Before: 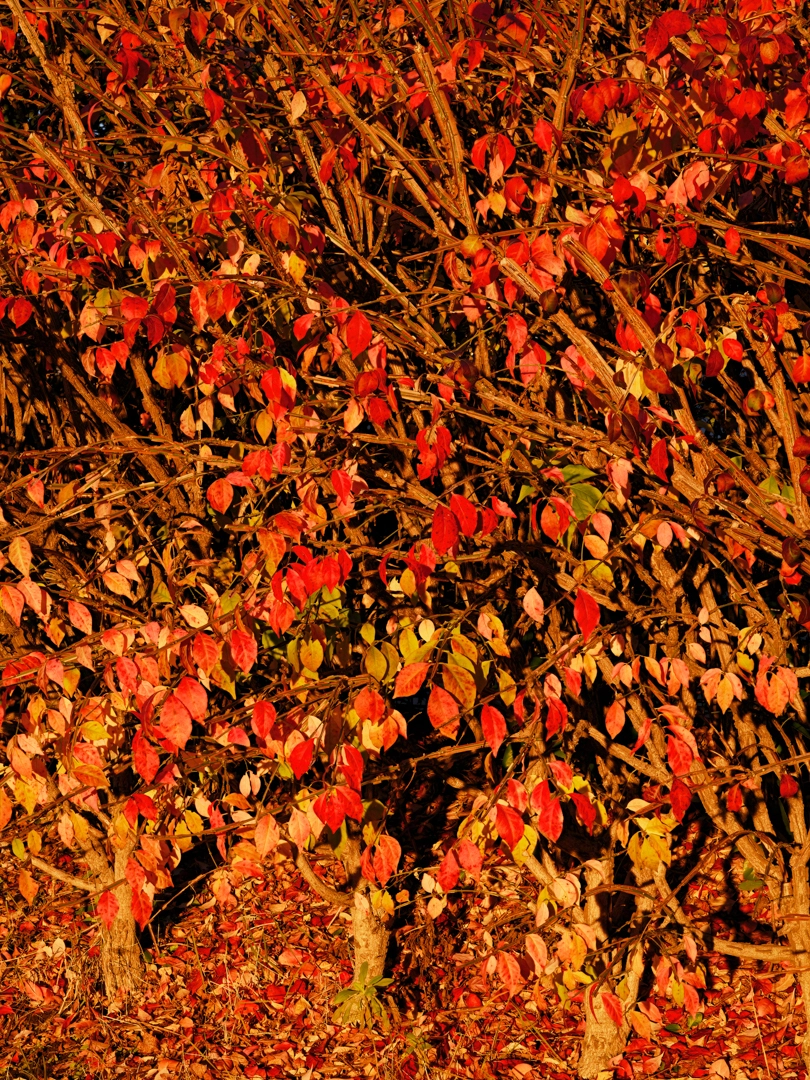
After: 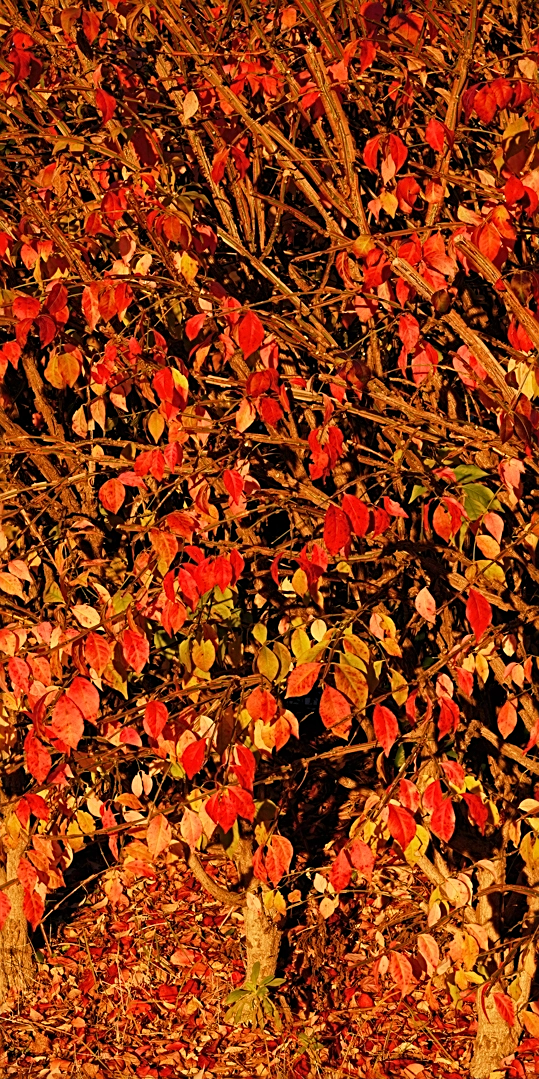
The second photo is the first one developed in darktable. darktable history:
sharpen: on, module defaults
crop and rotate: left 13.372%, right 20.006%
